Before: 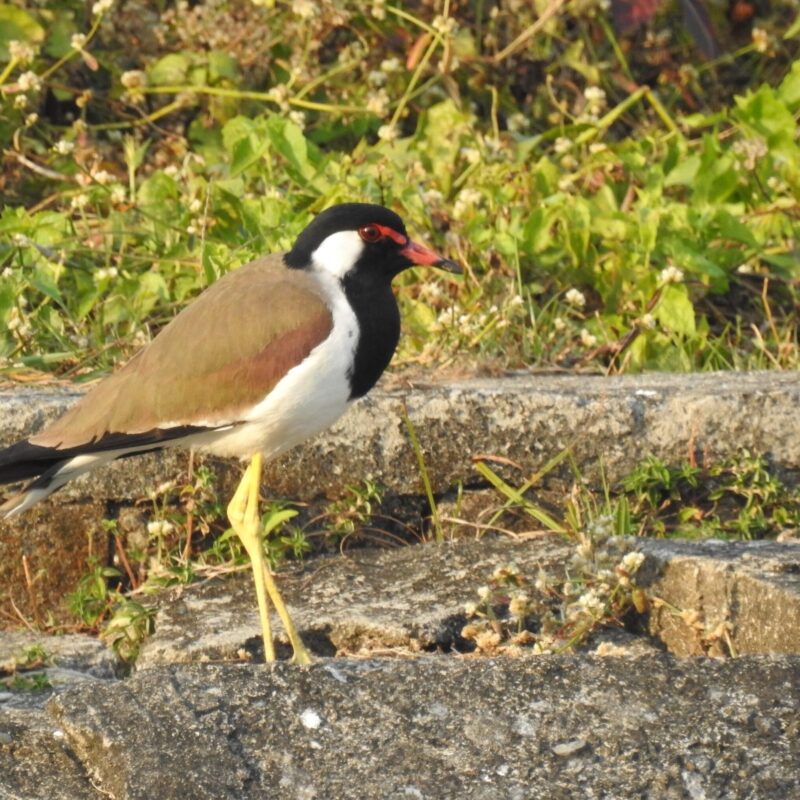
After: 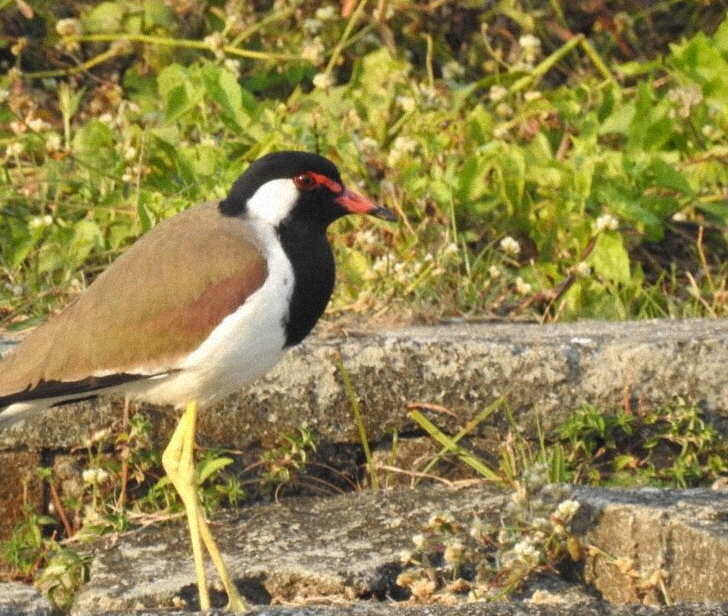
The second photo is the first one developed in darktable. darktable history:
grain: mid-tones bias 0%
white balance: red 1, blue 1
crop: left 8.155%, top 6.611%, bottom 15.385%
